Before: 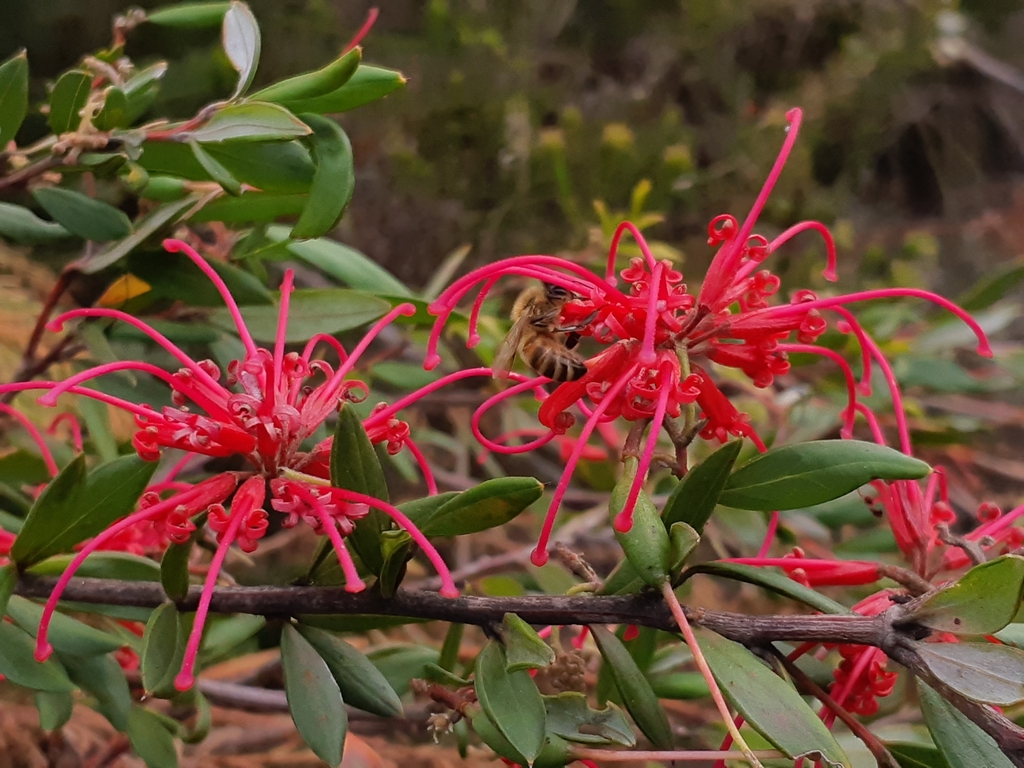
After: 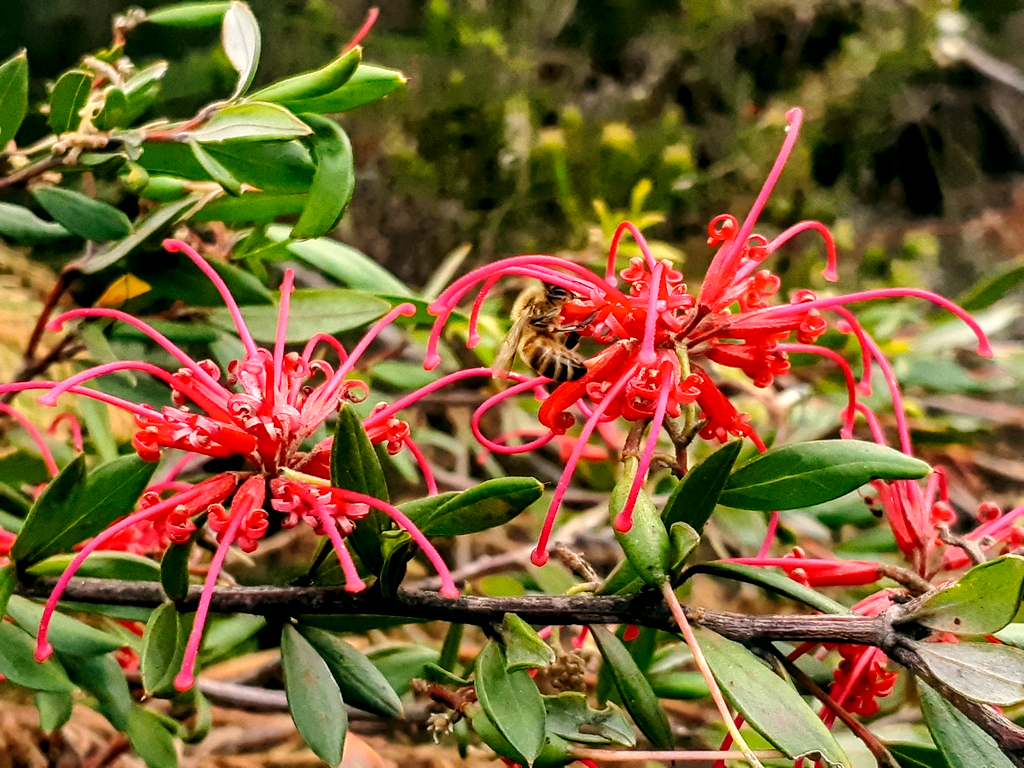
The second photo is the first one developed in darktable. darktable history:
local contrast: detail 160%
base curve: curves: ch0 [(0, 0) (0.028, 0.03) (0.121, 0.232) (0.46, 0.748) (0.859, 0.968) (1, 1)], preserve colors none
color correction: highlights a* -0.482, highlights b* 9.48, shadows a* -9.48, shadows b* 0.803
